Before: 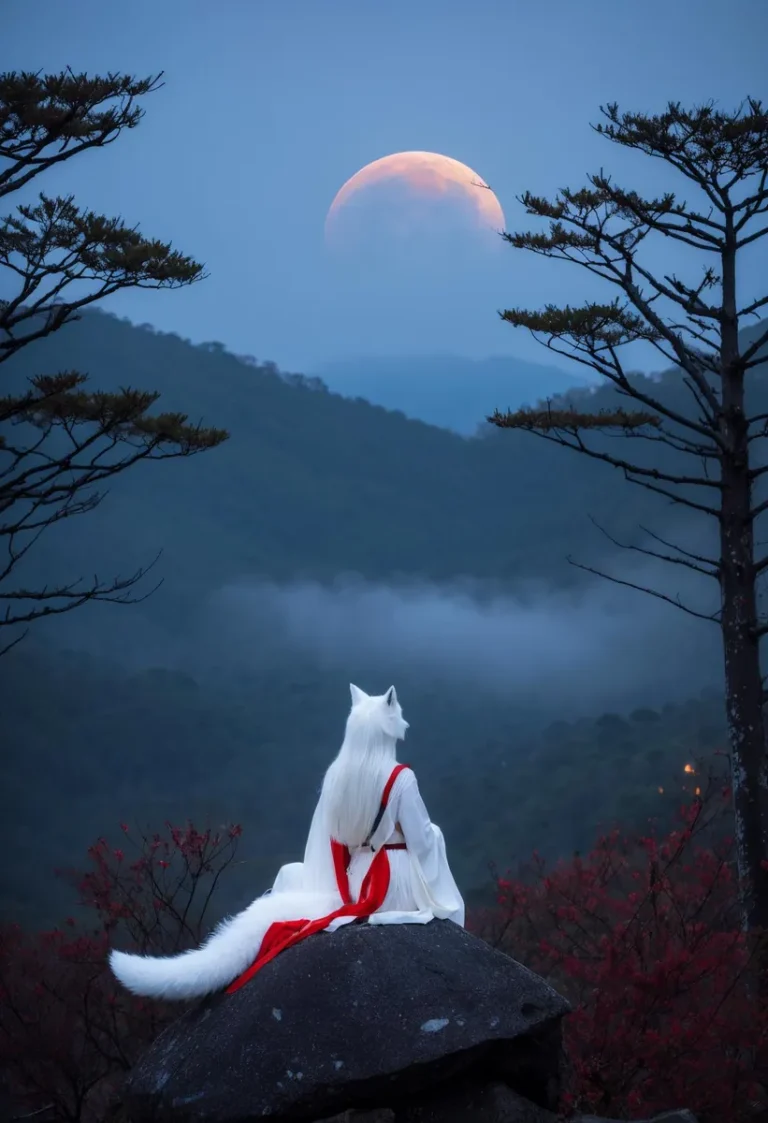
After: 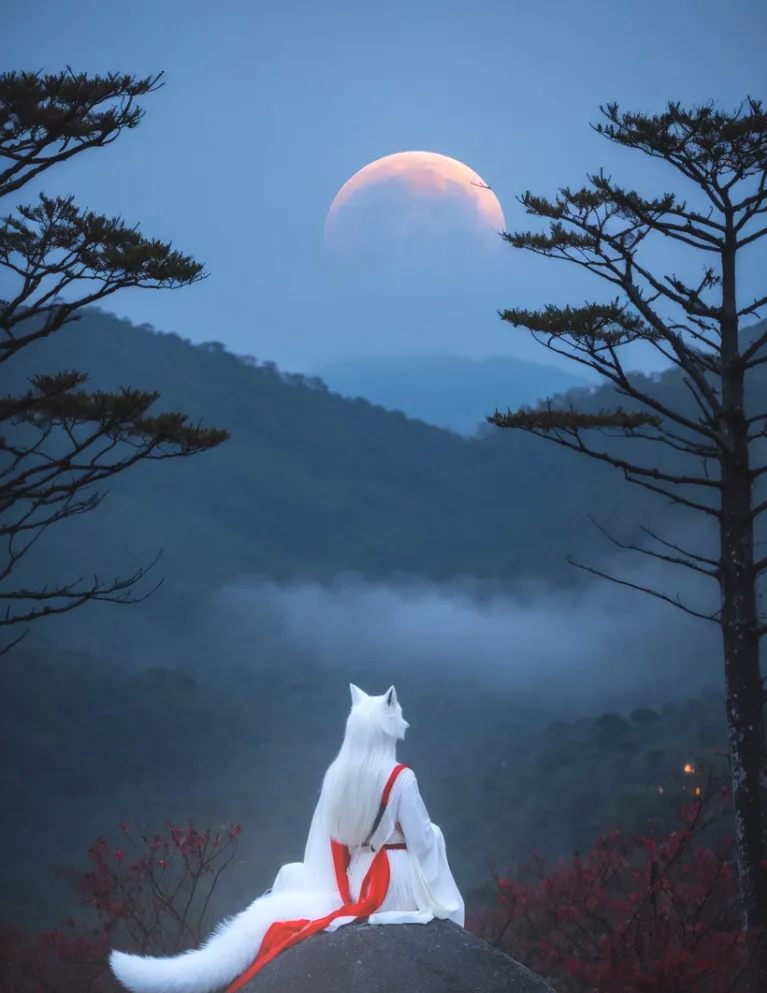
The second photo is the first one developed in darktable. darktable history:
exposure: black level correction -0.008, exposure 0.067 EV, compensate highlight preservation false
crop and rotate: top 0%, bottom 11.49%
local contrast: mode bilateral grid, contrast 20, coarseness 50, detail 120%, midtone range 0.2
bloom: on, module defaults
